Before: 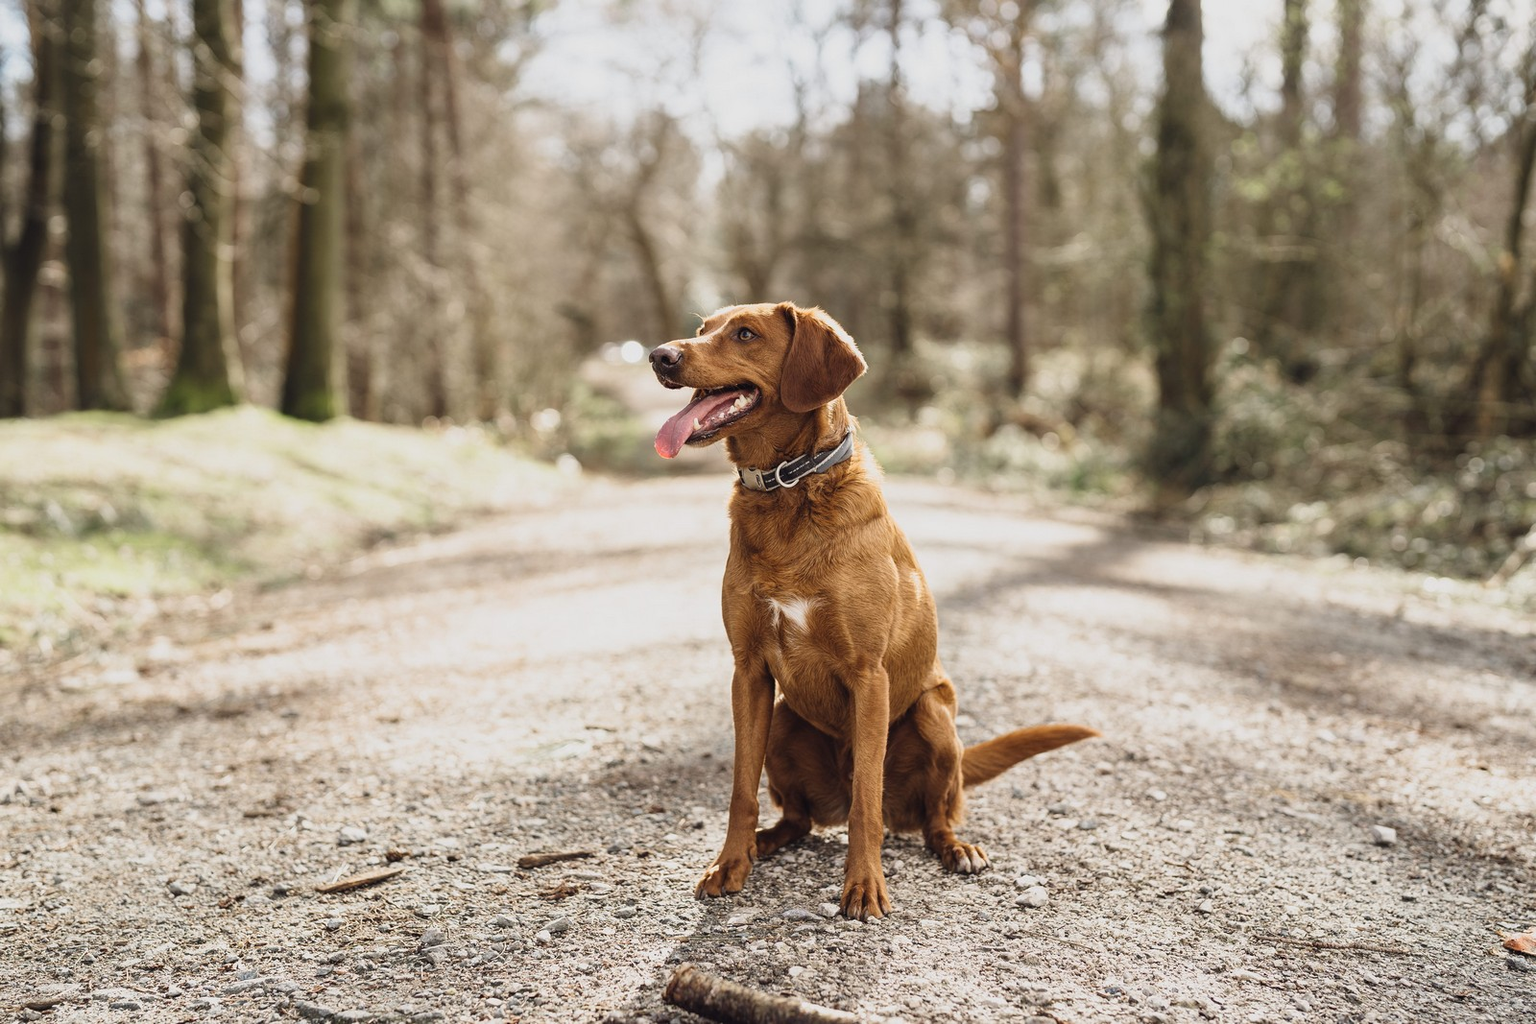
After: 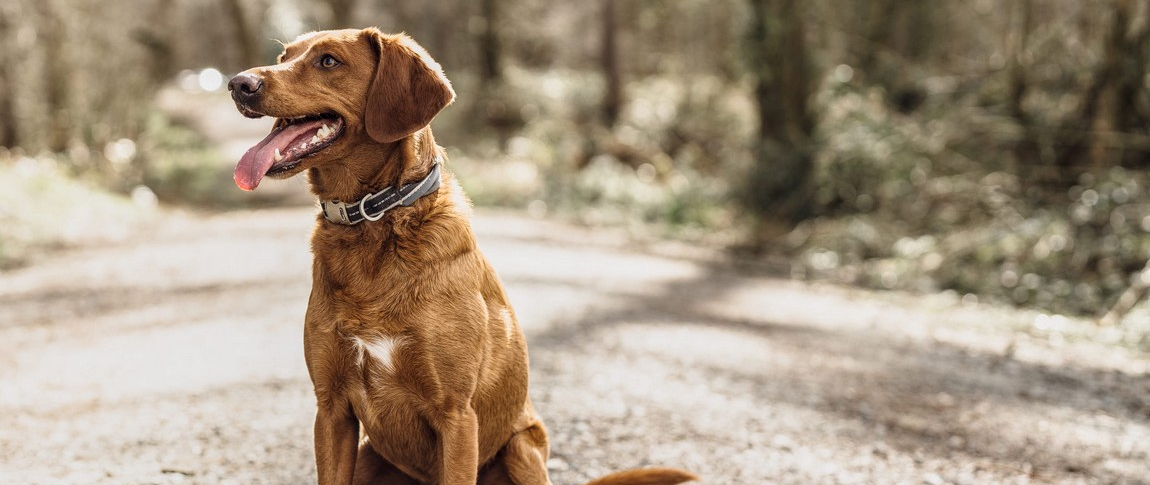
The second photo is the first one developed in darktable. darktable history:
tone equalizer: on, module defaults
crop and rotate: left 28.077%, top 26.917%, bottom 27.604%
local contrast: highlights 56%, shadows 52%, detail 130%, midtone range 0.455
